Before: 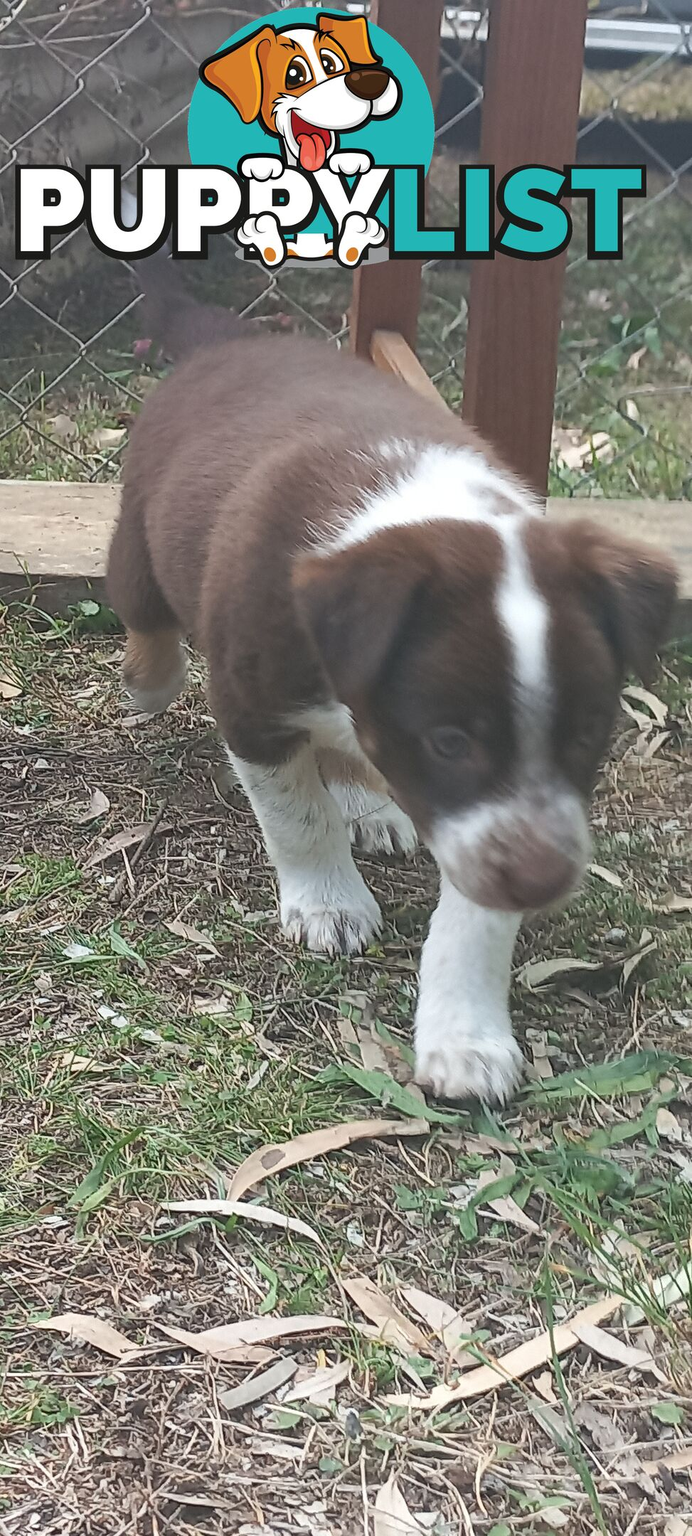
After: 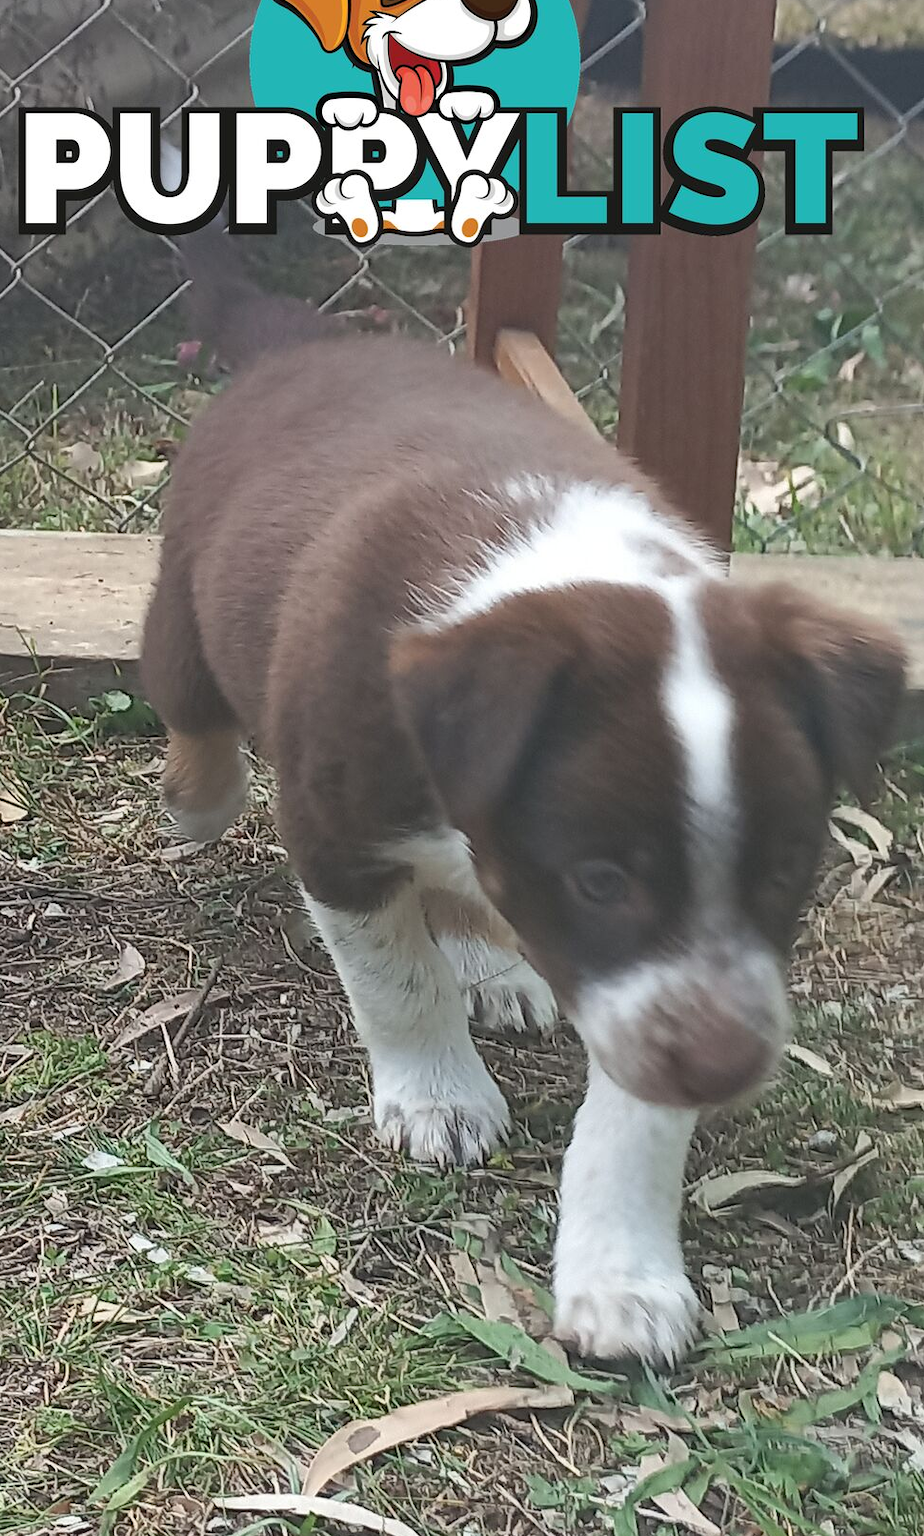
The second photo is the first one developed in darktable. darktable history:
crop: left 0.301%, top 5.535%, bottom 19.813%
